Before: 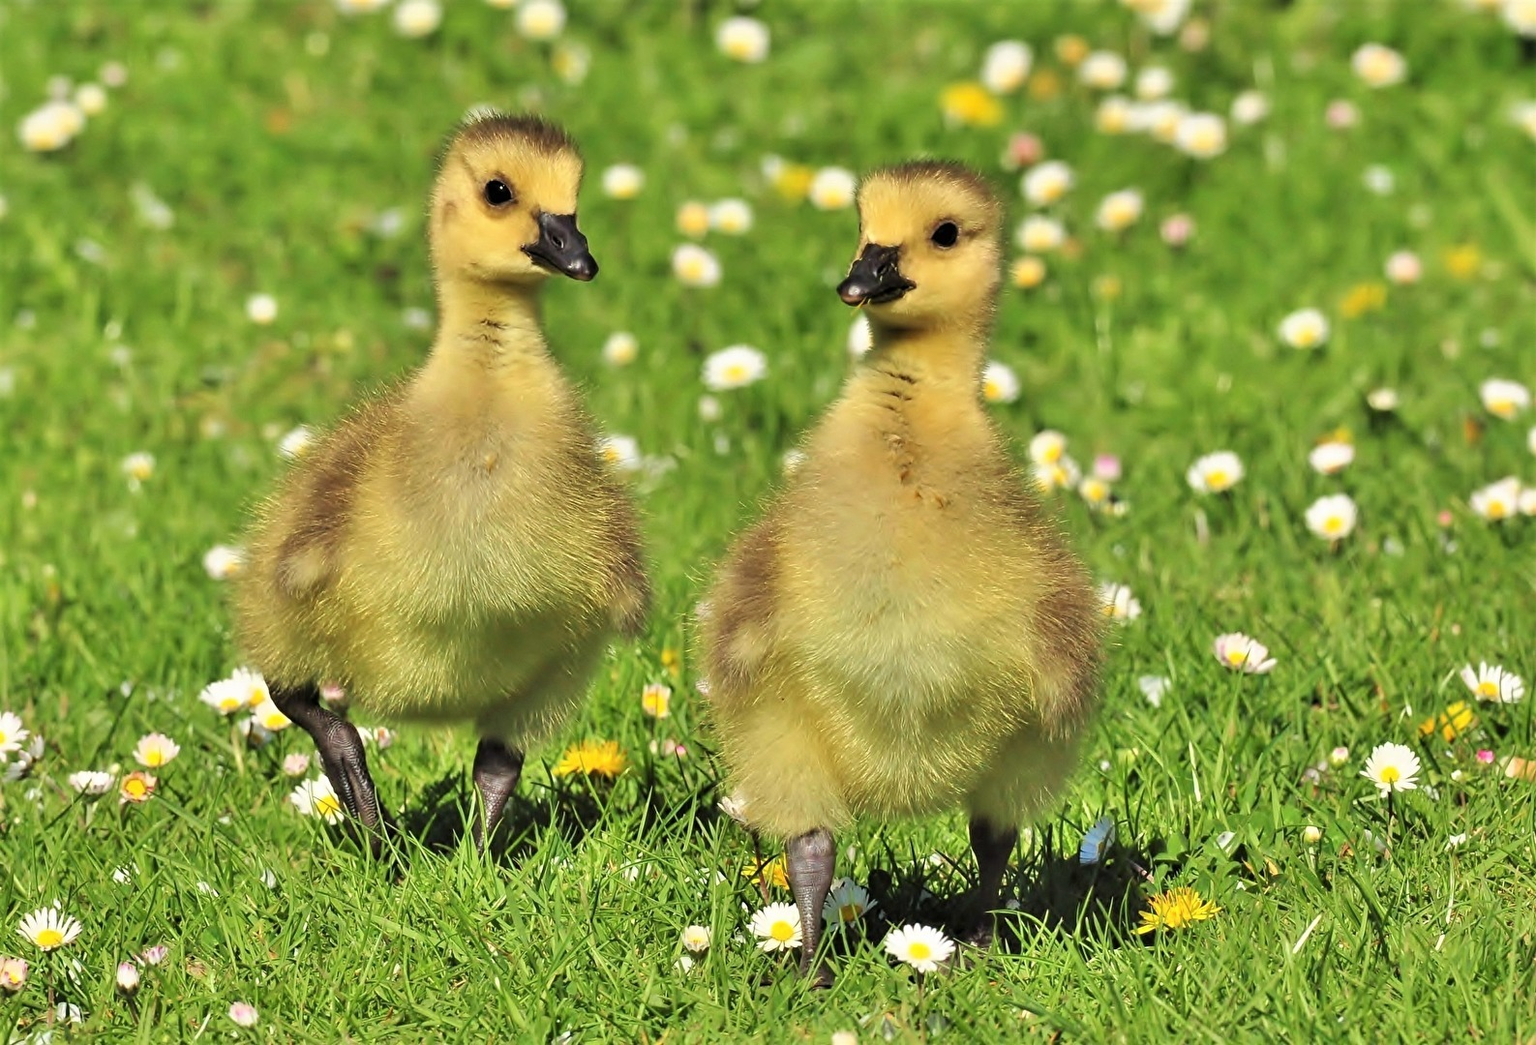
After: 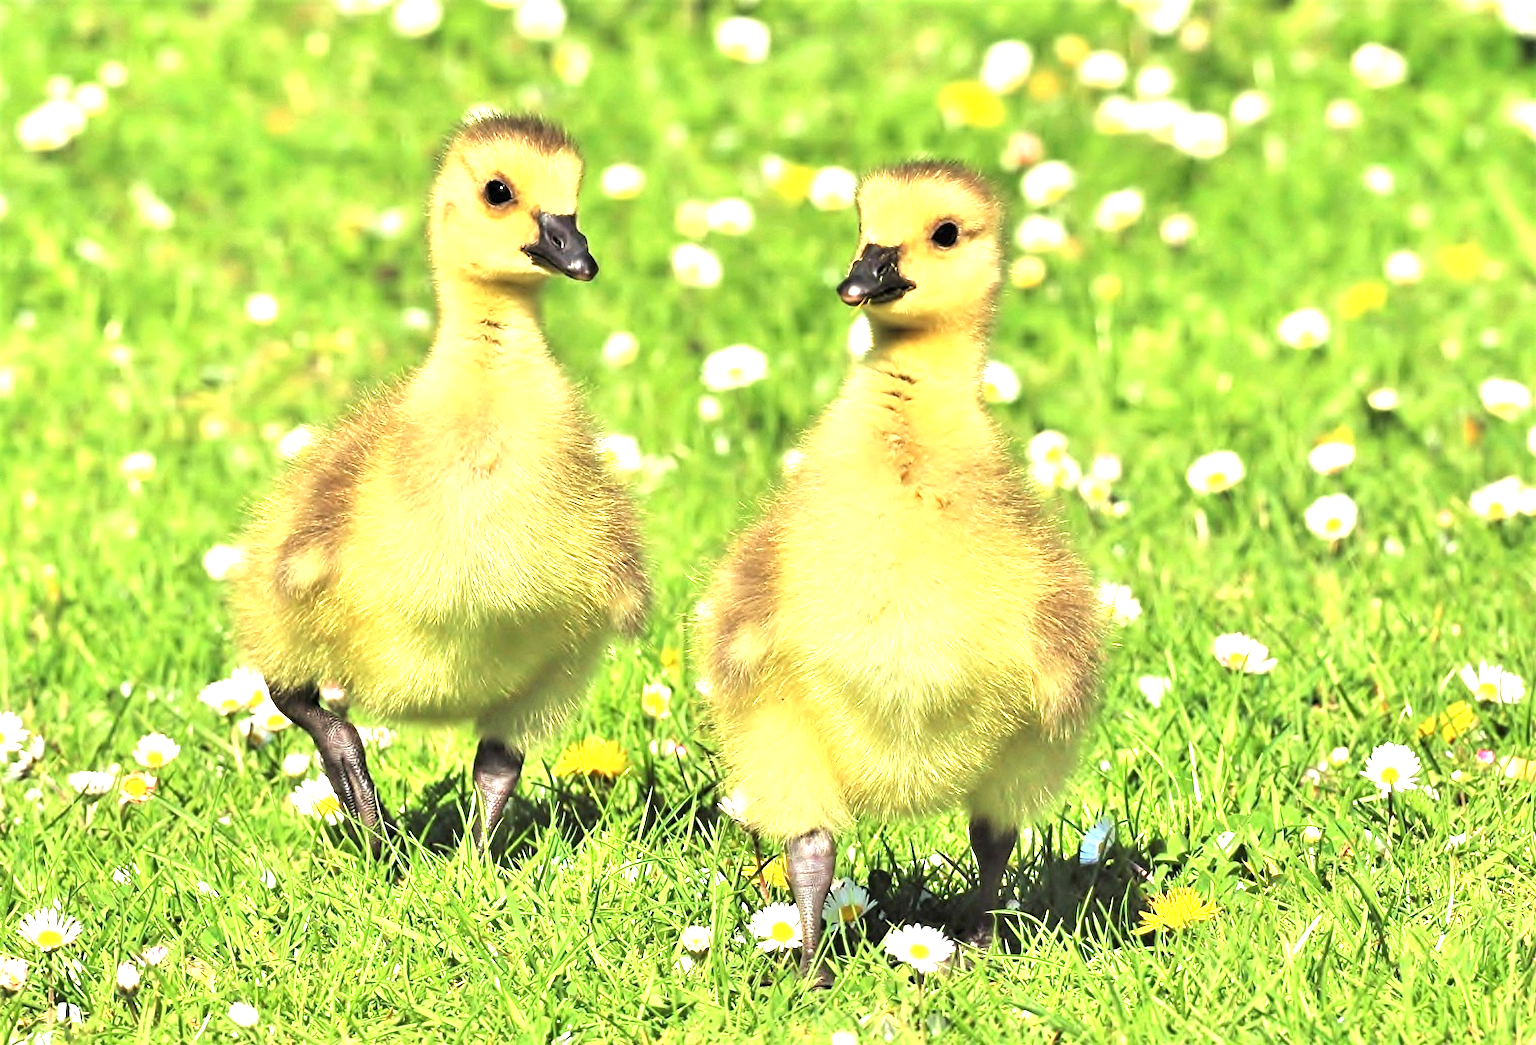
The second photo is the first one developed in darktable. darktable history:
exposure: black level correction 0, exposure 1.389 EV, compensate exposure bias true, compensate highlight preservation false
